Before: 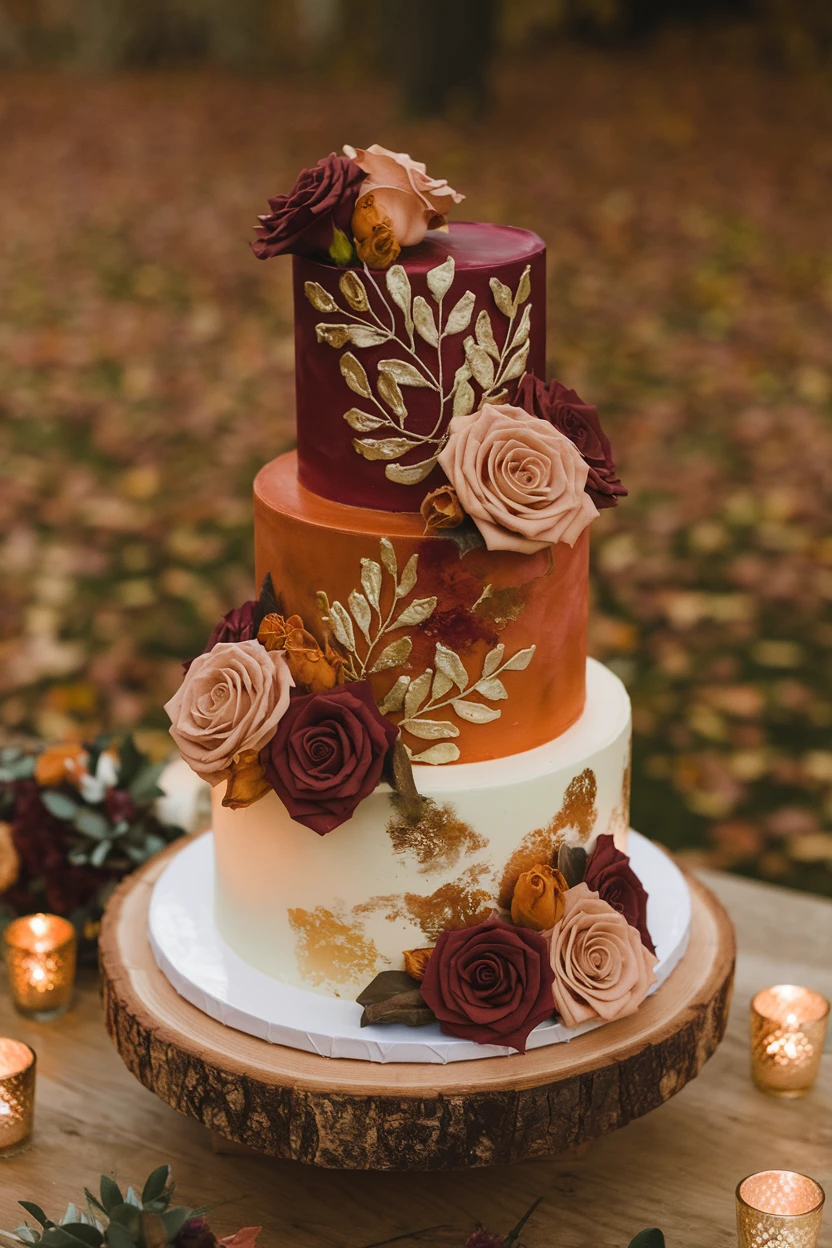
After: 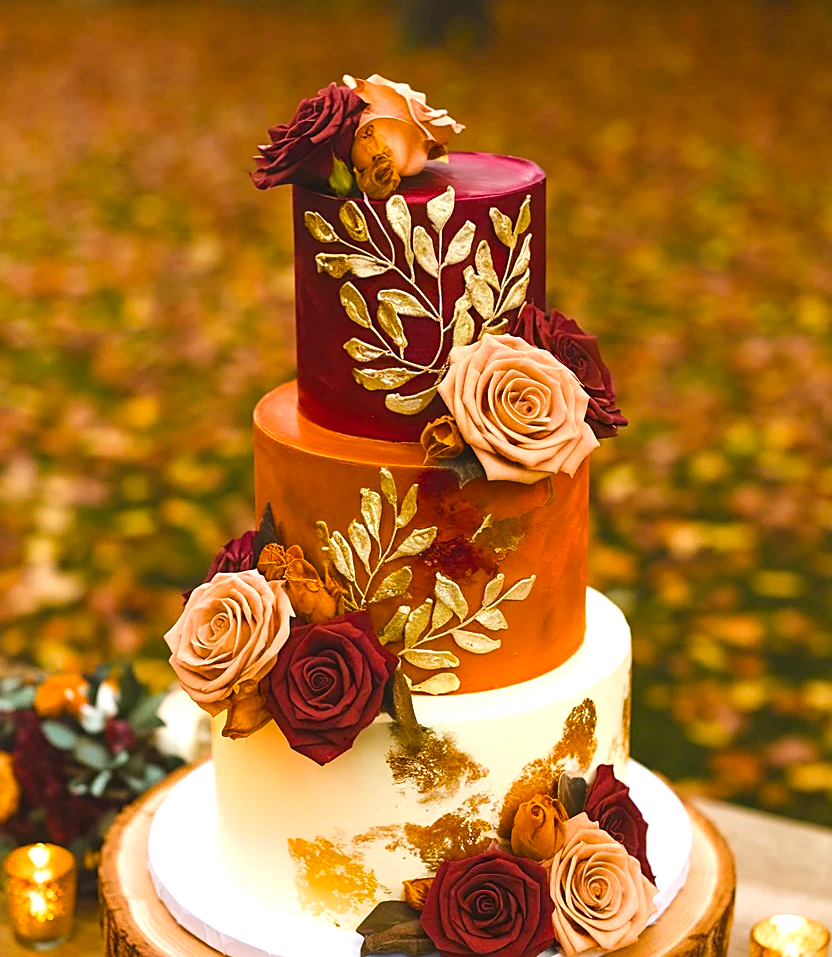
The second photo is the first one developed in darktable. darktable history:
shadows and highlights: shadows 4.1, highlights -17.6, soften with gaussian
color balance rgb: linear chroma grading › global chroma 15%, perceptual saturation grading › global saturation 30%
crop: top 5.667%, bottom 17.637%
exposure: black level correction 0, exposure 0.9 EV, compensate highlight preservation false
sharpen: on, module defaults
